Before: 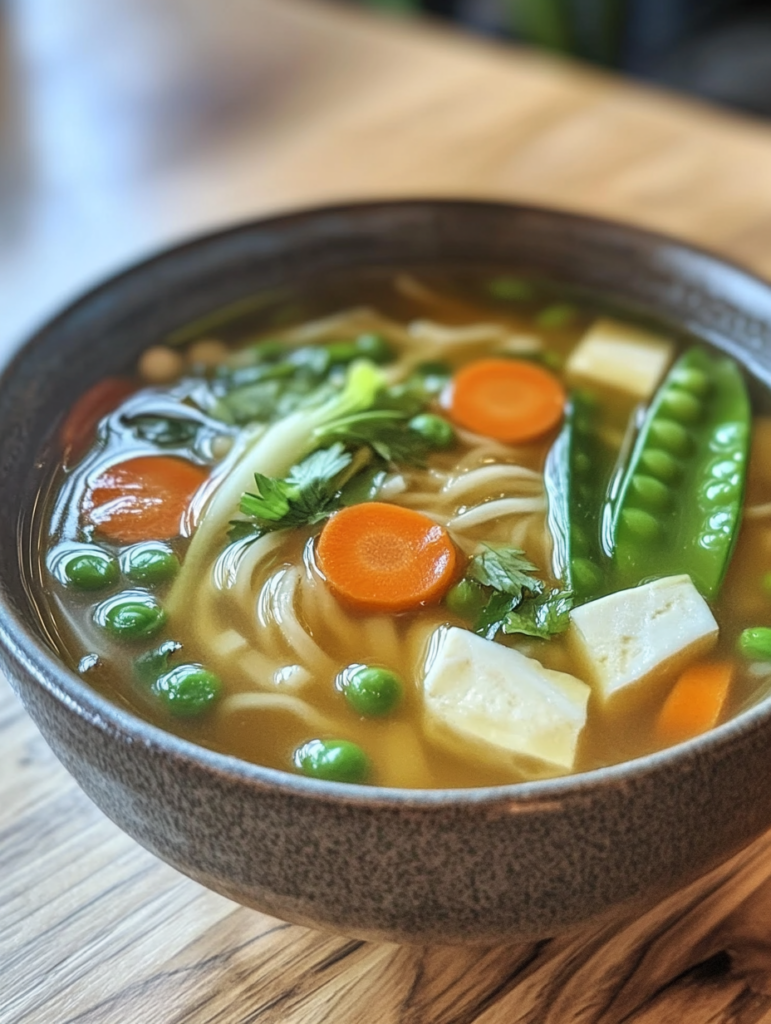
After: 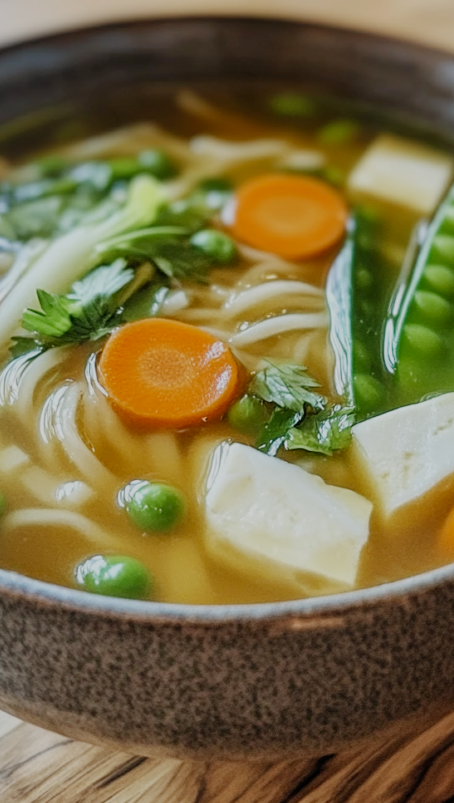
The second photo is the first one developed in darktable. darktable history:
crop and rotate: left 28.449%, top 17.998%, right 12.641%, bottom 3.513%
filmic rgb: black relative exposure -7.14 EV, white relative exposure 5.35 EV, threshold 2.98 EV, hardness 3.03, add noise in highlights 0, preserve chrominance no, color science v3 (2019), use custom middle-gray values true, contrast in highlights soft, enable highlight reconstruction true
